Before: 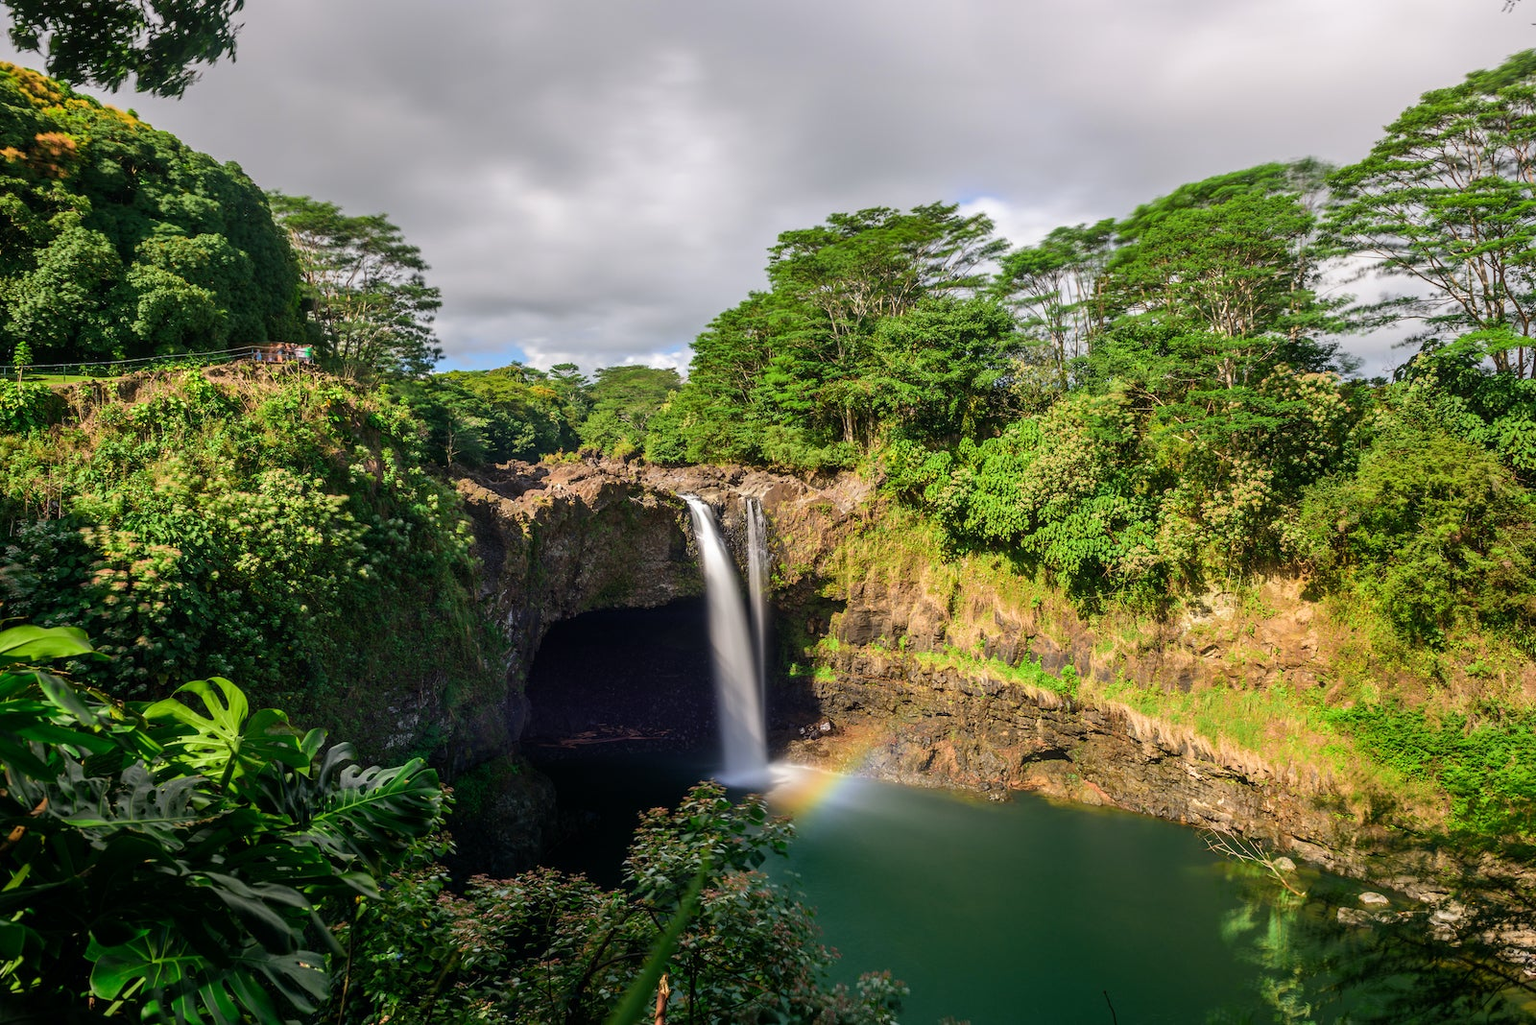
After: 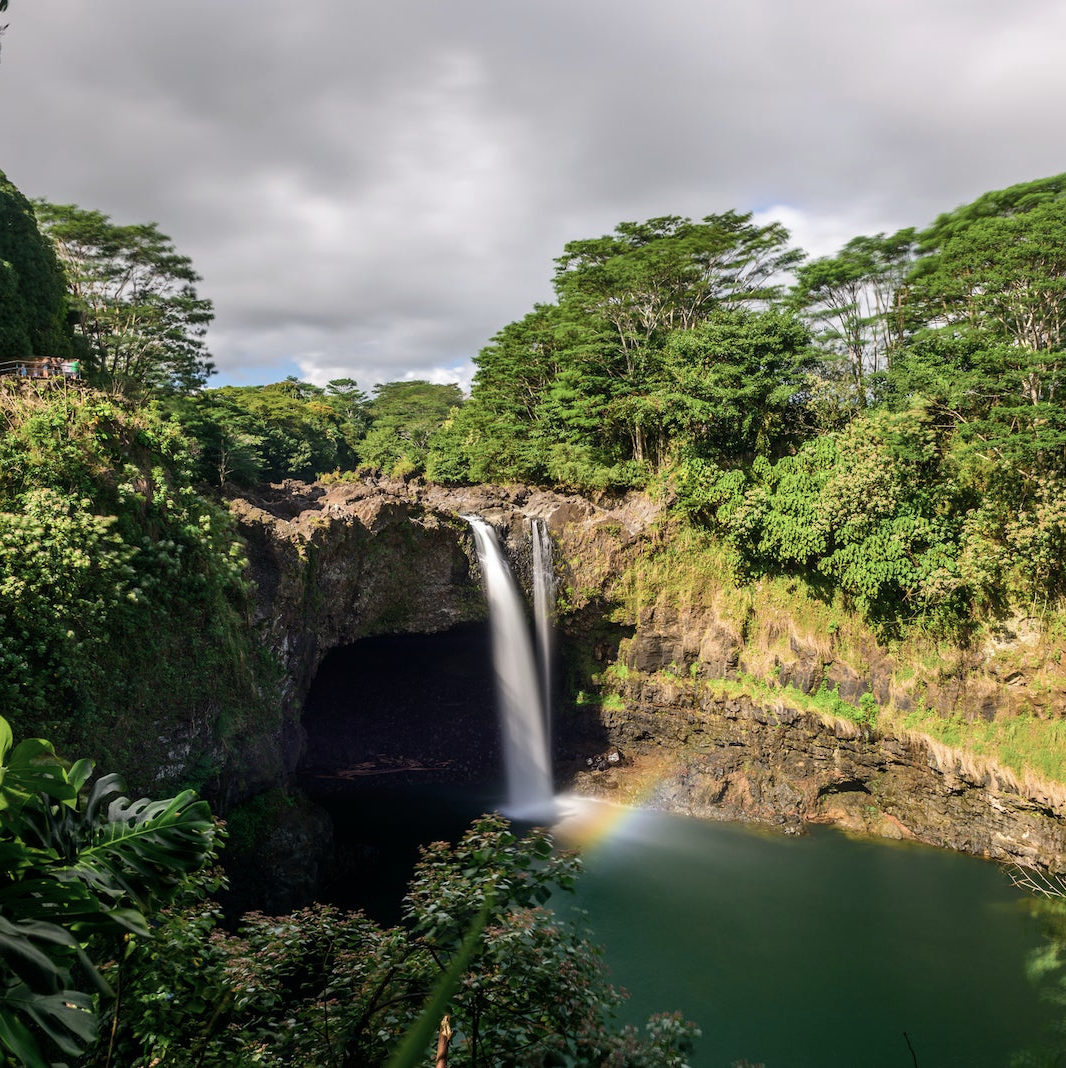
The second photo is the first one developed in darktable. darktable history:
contrast brightness saturation: contrast 0.097, saturation -0.374
exposure: compensate highlight preservation false
crop: left 15.416%, right 17.901%
color balance rgb: perceptual saturation grading › global saturation 24.944%
